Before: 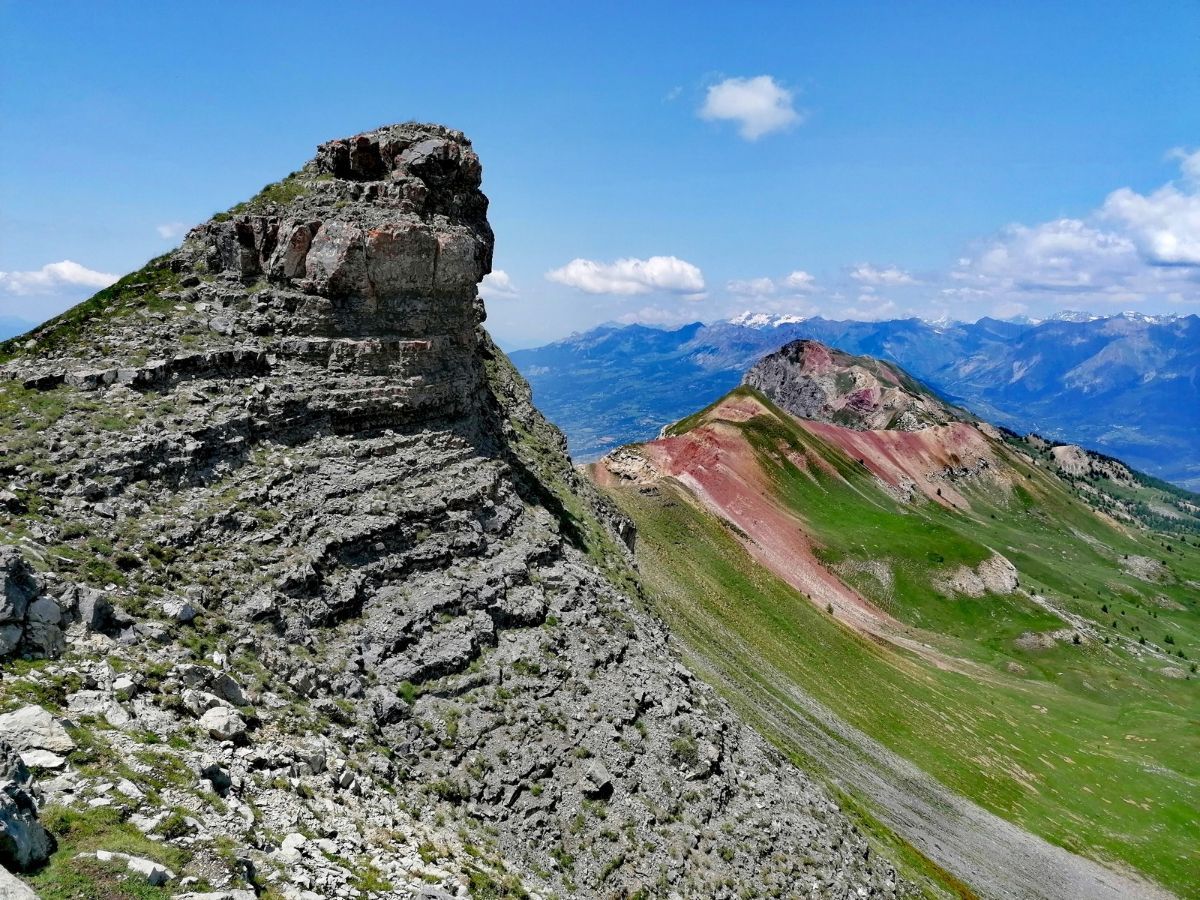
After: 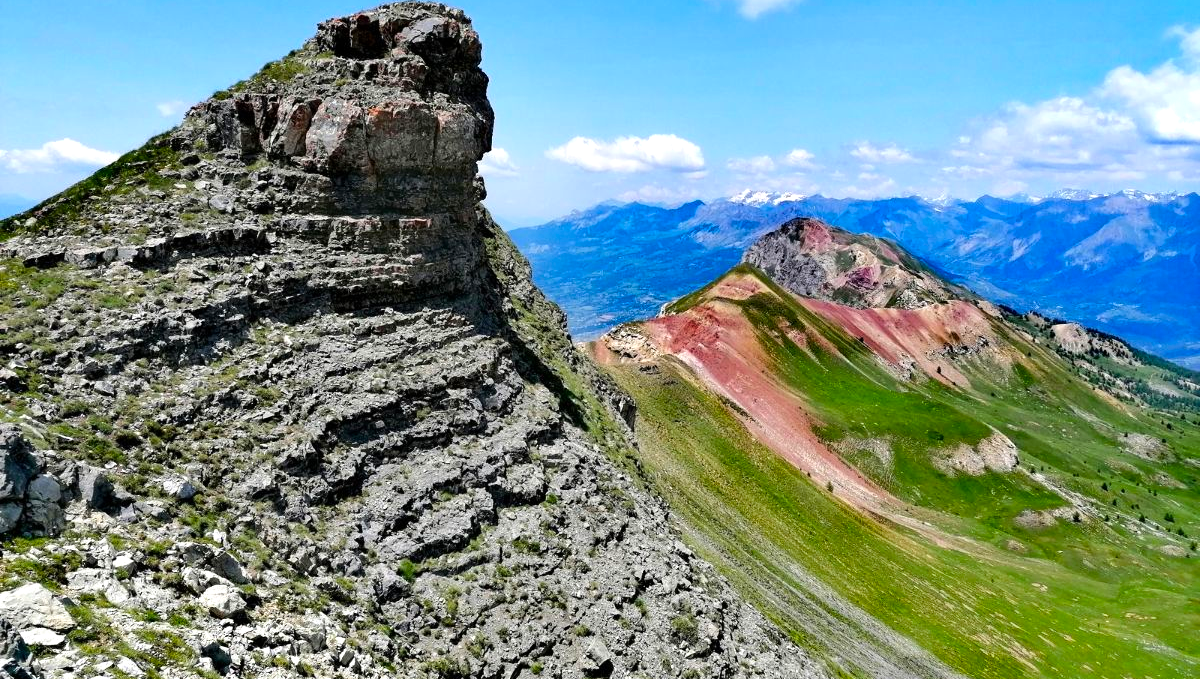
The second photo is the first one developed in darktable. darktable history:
crop: top 13.632%, bottom 10.87%
color balance rgb: power › hue 308.9°, perceptual saturation grading › global saturation 25.269%, perceptual brilliance grading › highlights 6.534%, perceptual brilliance grading › mid-tones 17.326%, perceptual brilliance grading › shadows -5.49%
exposure: exposure 0.174 EV, compensate exposure bias true, compensate highlight preservation false
shadows and highlights: shadows -31.64, highlights 30.47, highlights color adjustment 32.17%
tone equalizer: edges refinement/feathering 500, mask exposure compensation -1.57 EV, preserve details no
